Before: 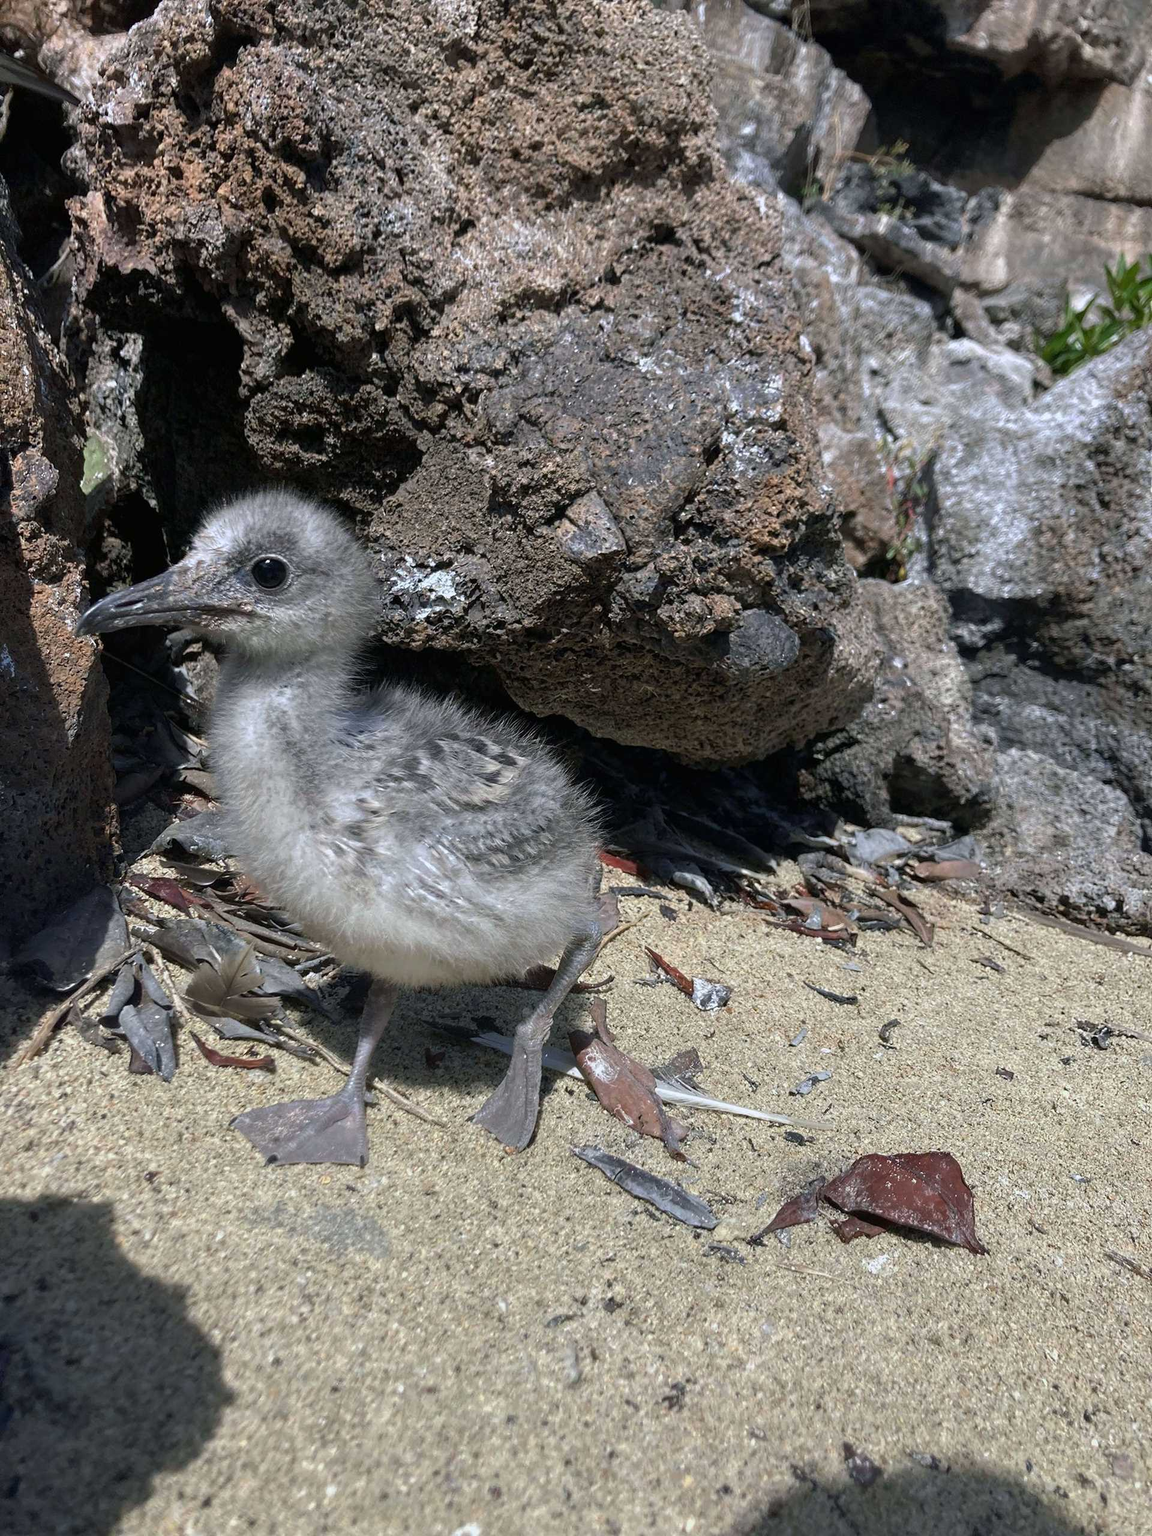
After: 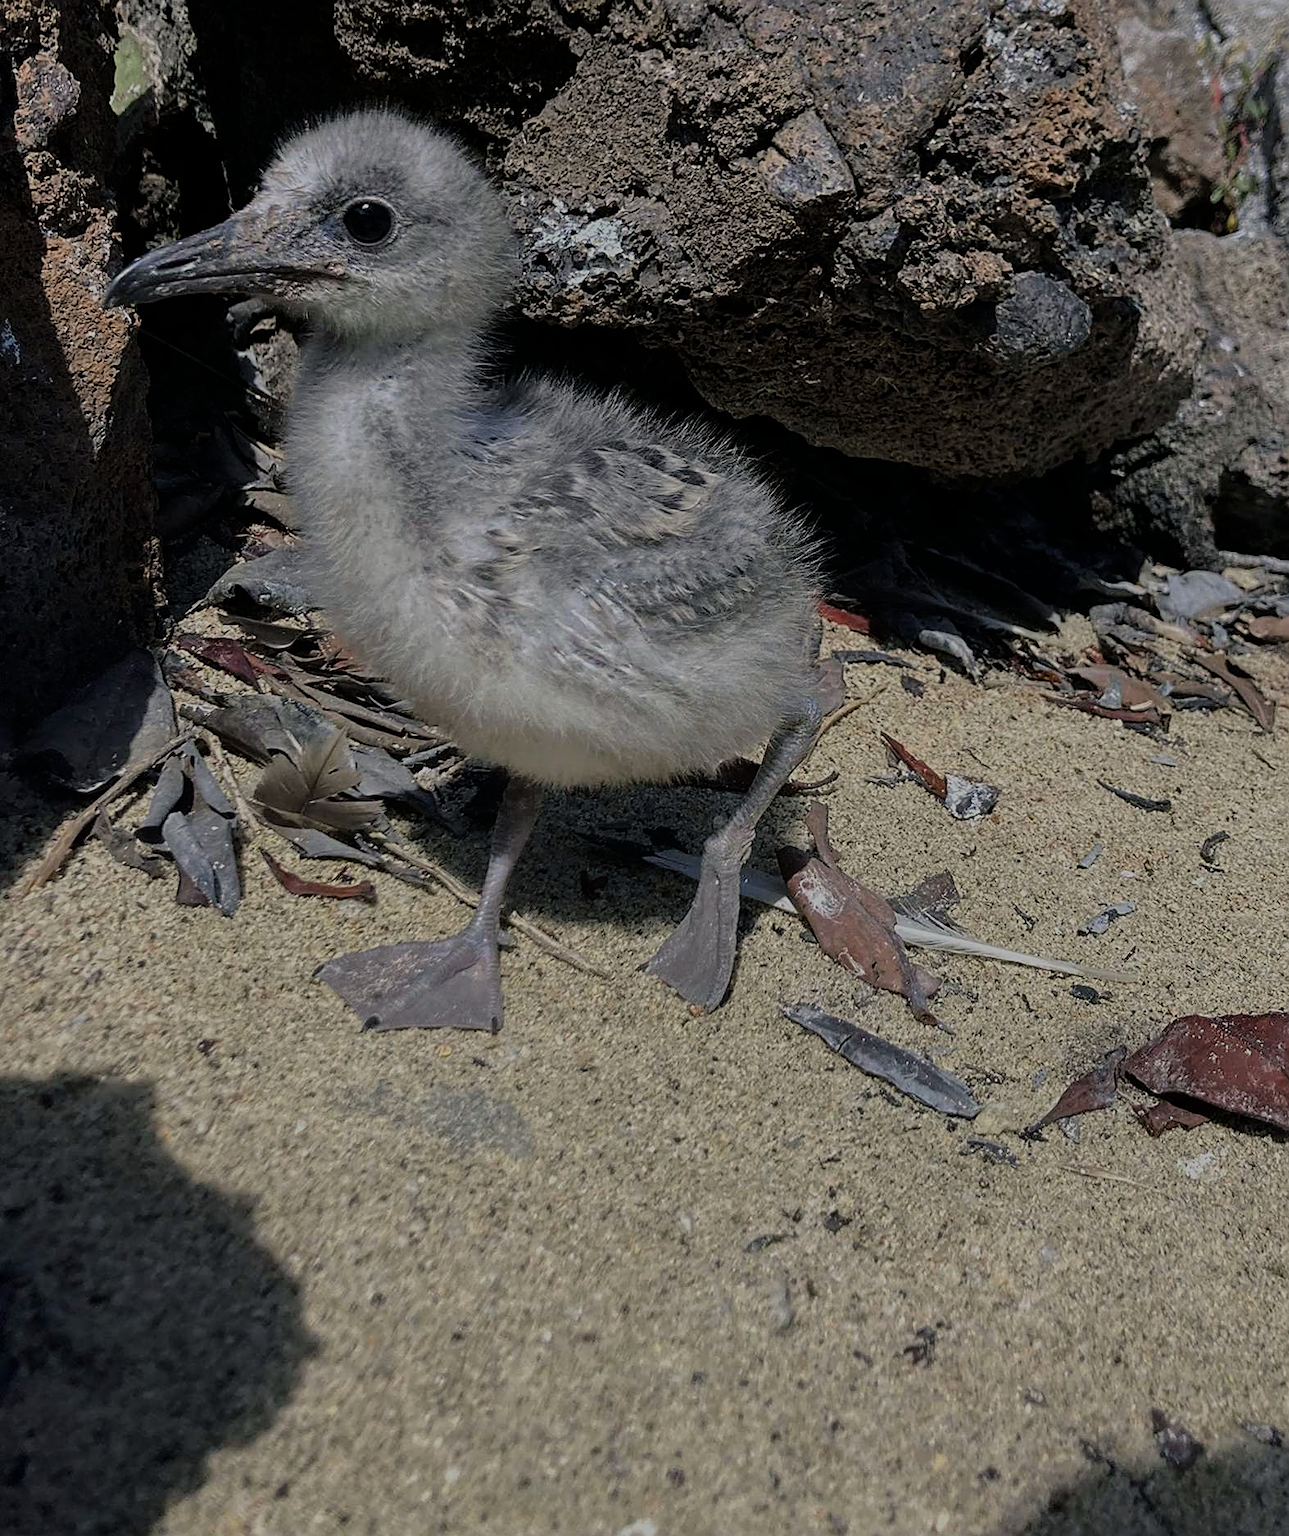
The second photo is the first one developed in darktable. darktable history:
tone equalizer: -8 EV -2 EV, -7 EV -1.98 EV, -6 EV -2 EV, -5 EV -1.99 EV, -4 EV -1.99 EV, -3 EV -1.98 EV, -2 EV -1.99 EV, -1 EV -1.63 EV, +0 EV -1.99 EV
sharpen: on, module defaults
crop: top 26.728%, right 17.982%
exposure: exposure 1.166 EV, compensate highlight preservation false
color zones: curves: ch1 [(0, 0.469) (0.01, 0.469) (0.12, 0.446) (0.248, 0.469) (0.5, 0.5) (0.748, 0.5) (0.99, 0.469) (1, 0.469)]
color balance rgb: highlights gain › chroma 2.106%, highlights gain › hue 74.67°, perceptual saturation grading › global saturation 14.905%
filmic rgb: black relative exposure -16 EV, white relative exposure 6.18 EV, hardness 5.23
